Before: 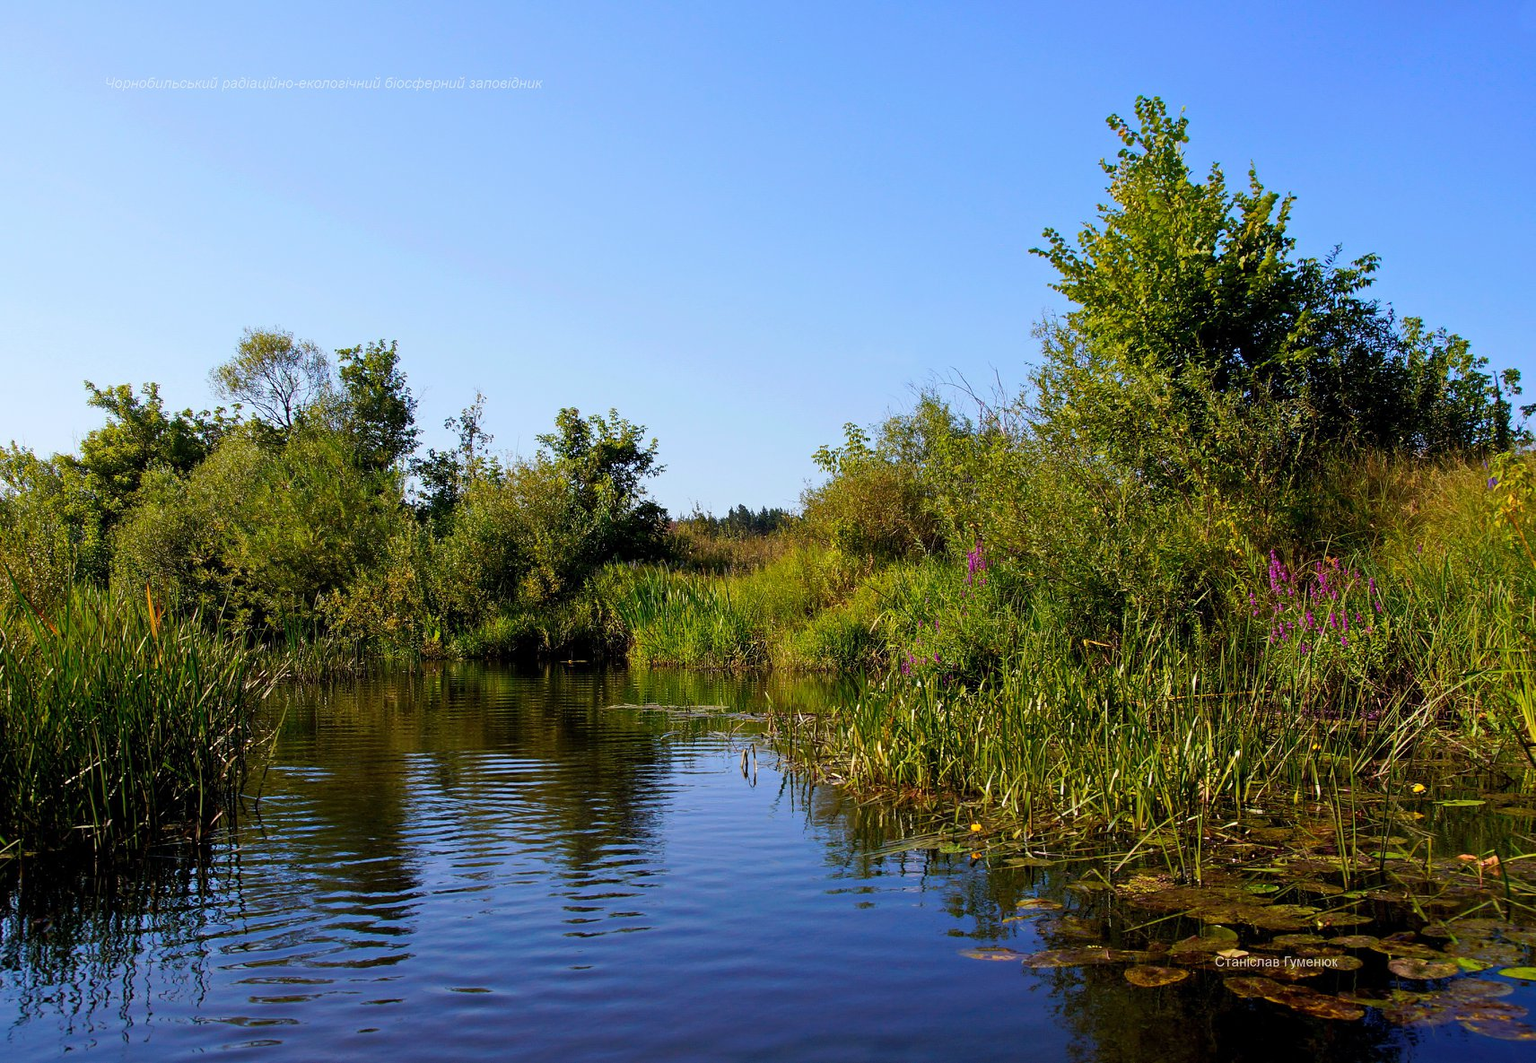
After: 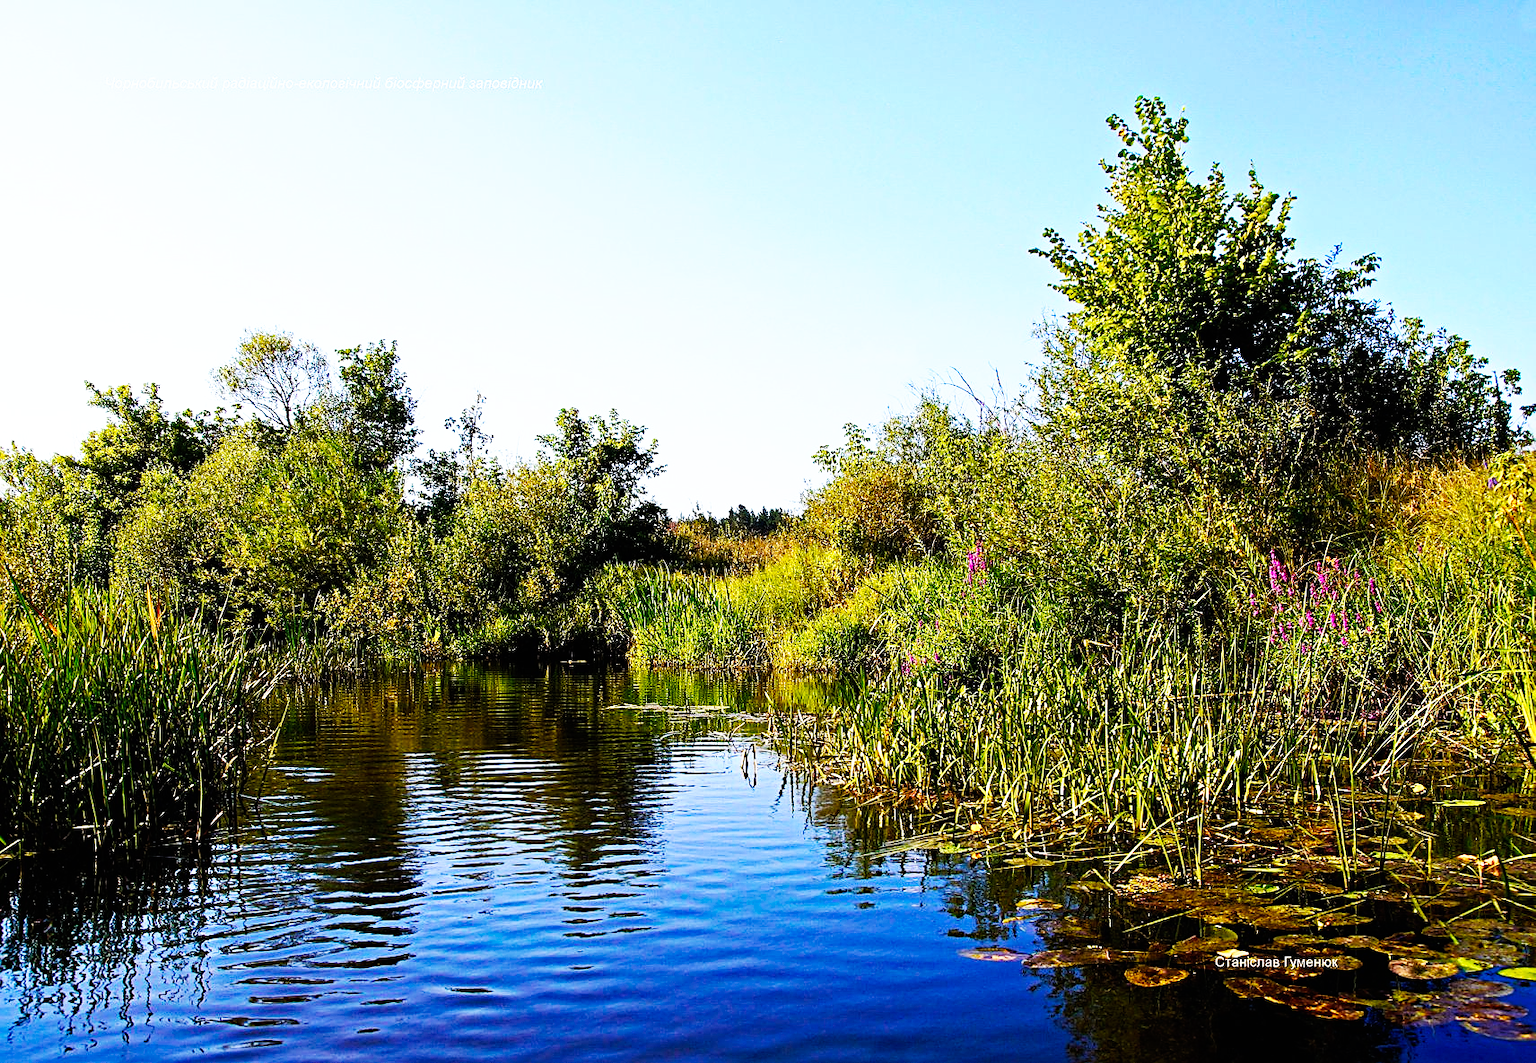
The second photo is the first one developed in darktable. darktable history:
haze removal: strength 0.42, compatibility mode true, adaptive false
base curve: curves: ch0 [(0, 0) (0.007, 0.004) (0.027, 0.03) (0.046, 0.07) (0.207, 0.54) (0.442, 0.872) (0.673, 0.972) (1, 1)], preserve colors none
sharpen: on, module defaults
tone equalizer: -8 EV -0.417 EV, -7 EV -0.389 EV, -6 EV -0.333 EV, -5 EV -0.222 EV, -3 EV 0.222 EV, -2 EV 0.333 EV, -1 EV 0.389 EV, +0 EV 0.417 EV, edges refinement/feathering 500, mask exposure compensation -1.57 EV, preserve details no
